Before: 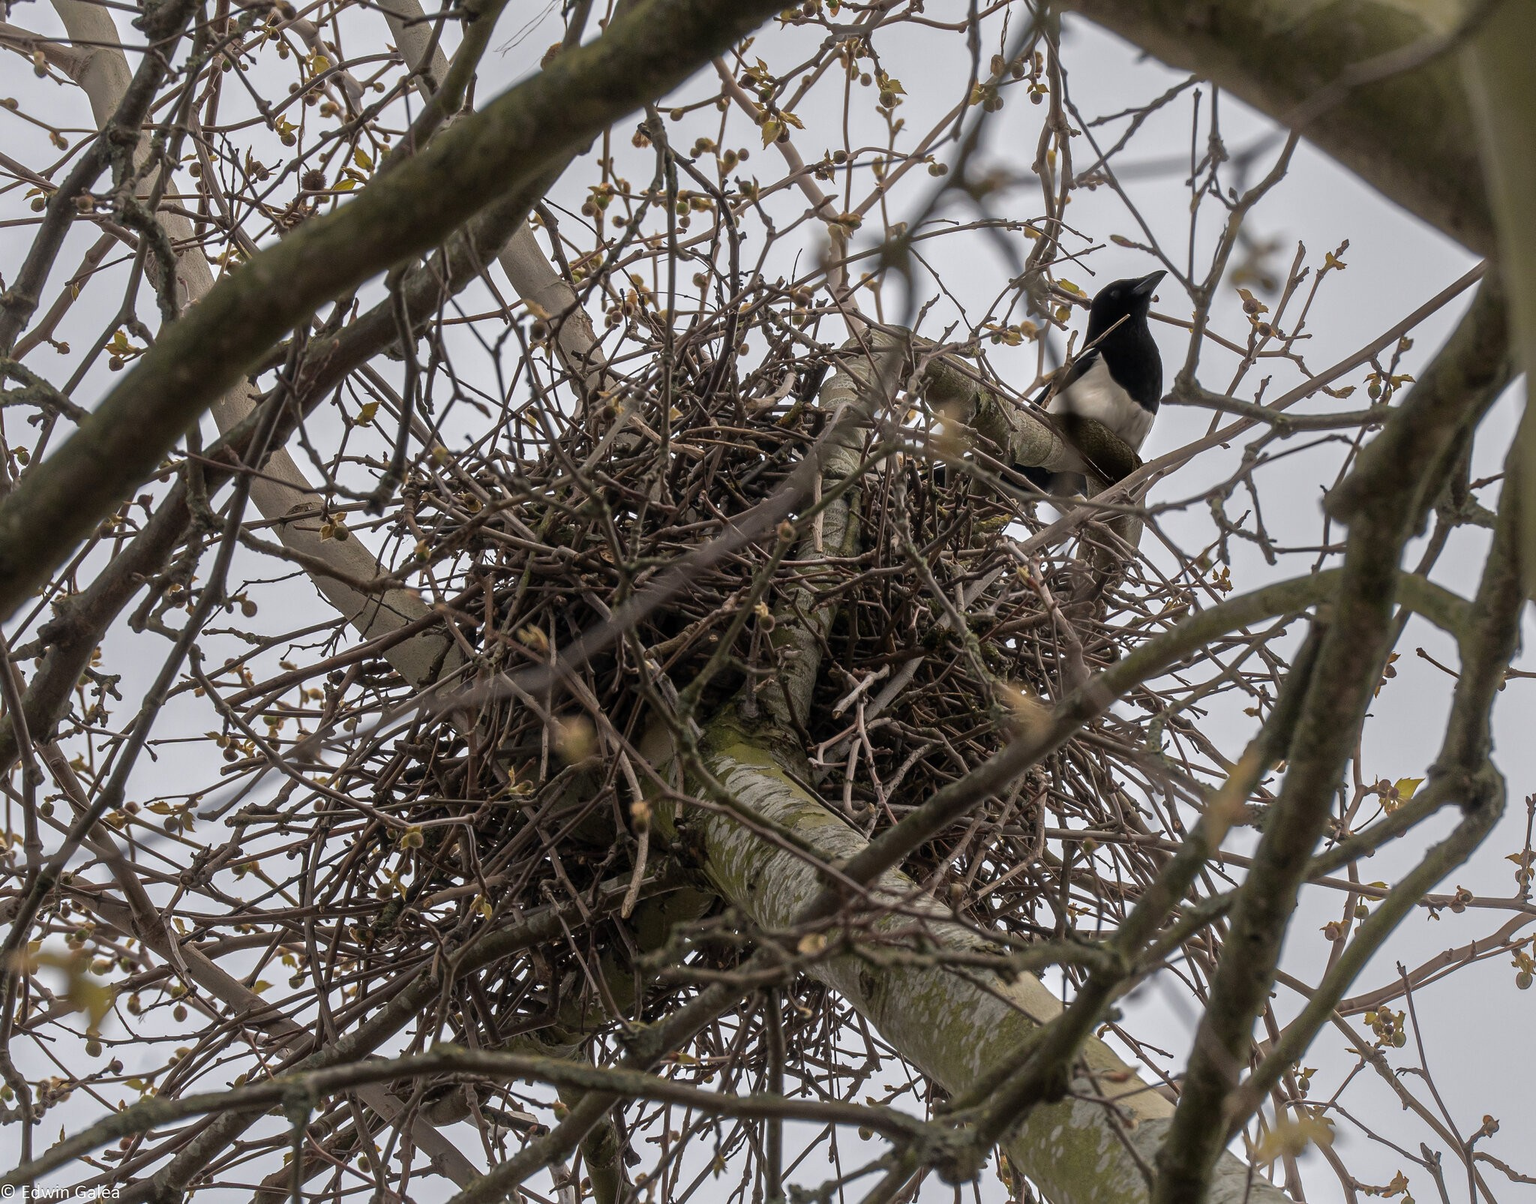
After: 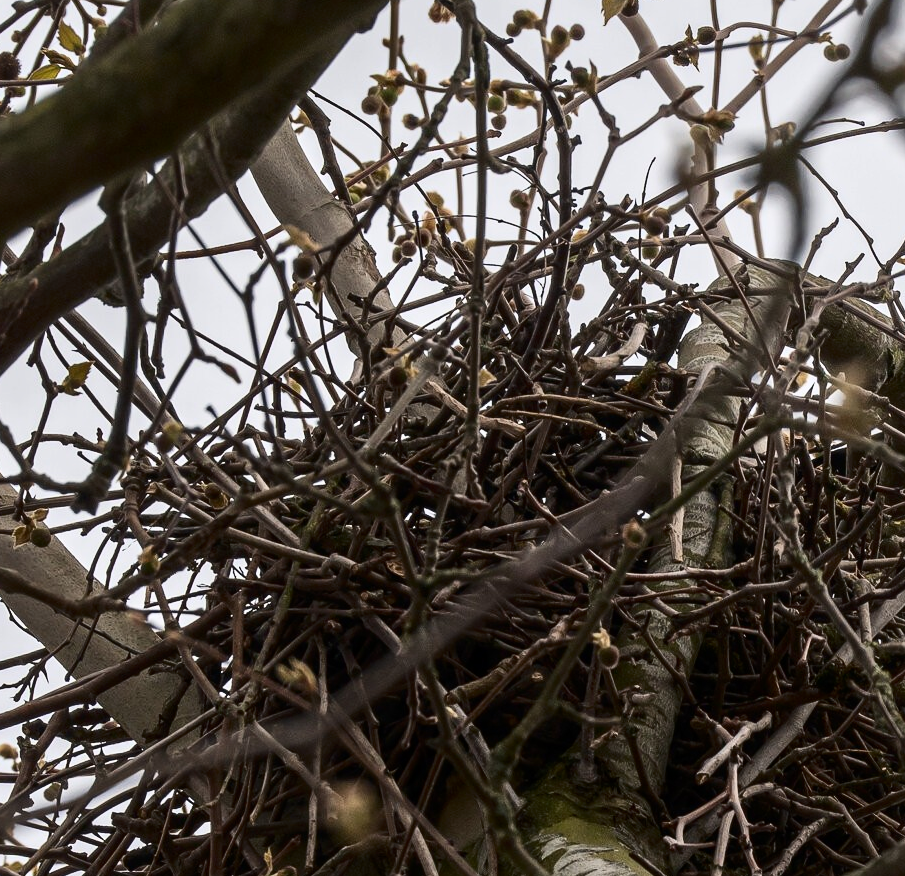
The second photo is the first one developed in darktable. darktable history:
crop: left 20.233%, top 10.878%, right 35.533%, bottom 34.533%
contrast brightness saturation: contrast 0.289
